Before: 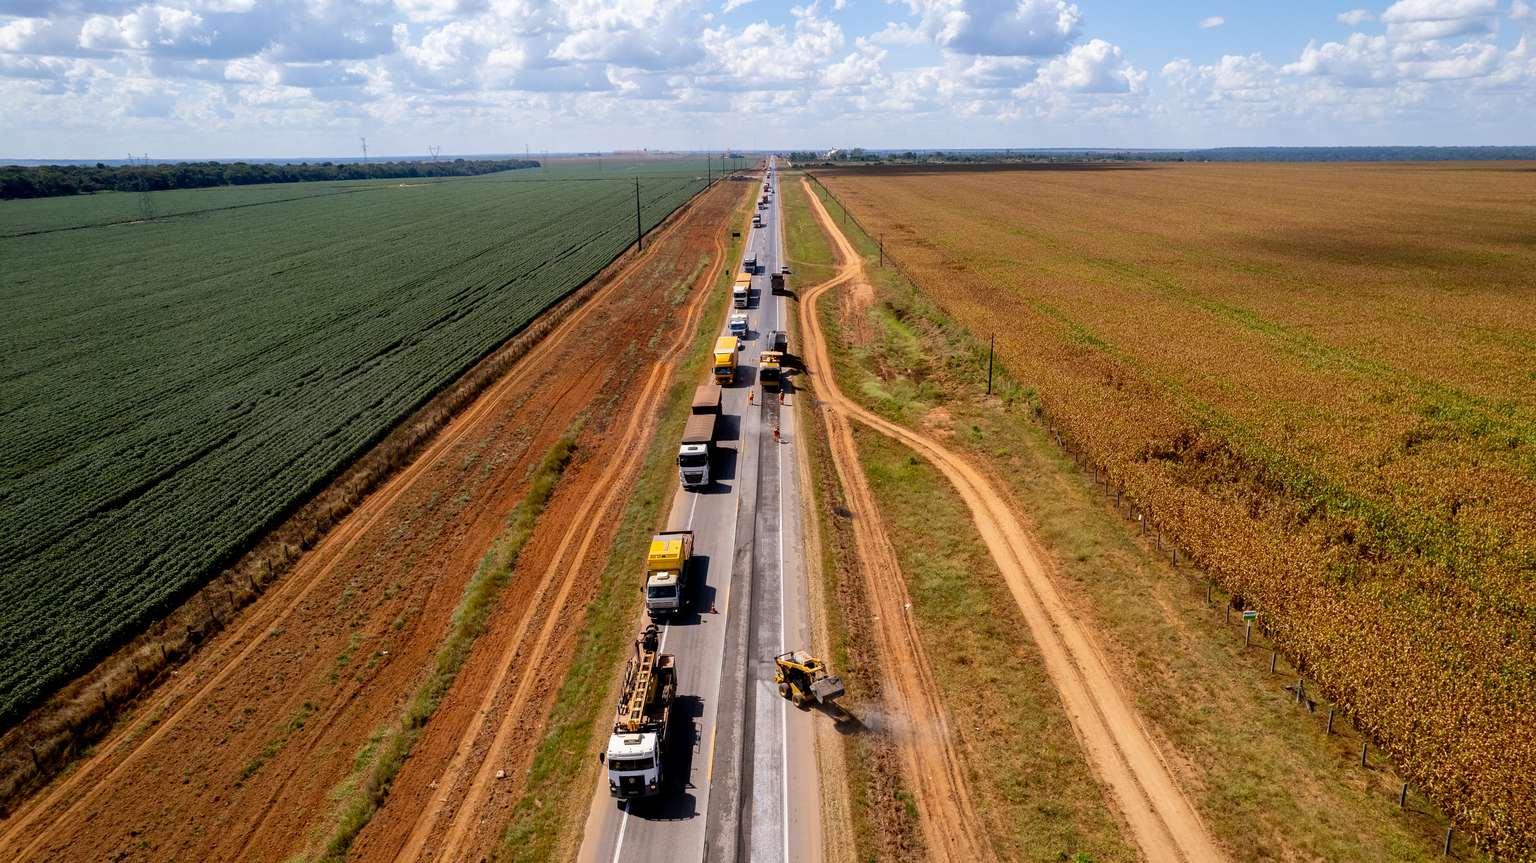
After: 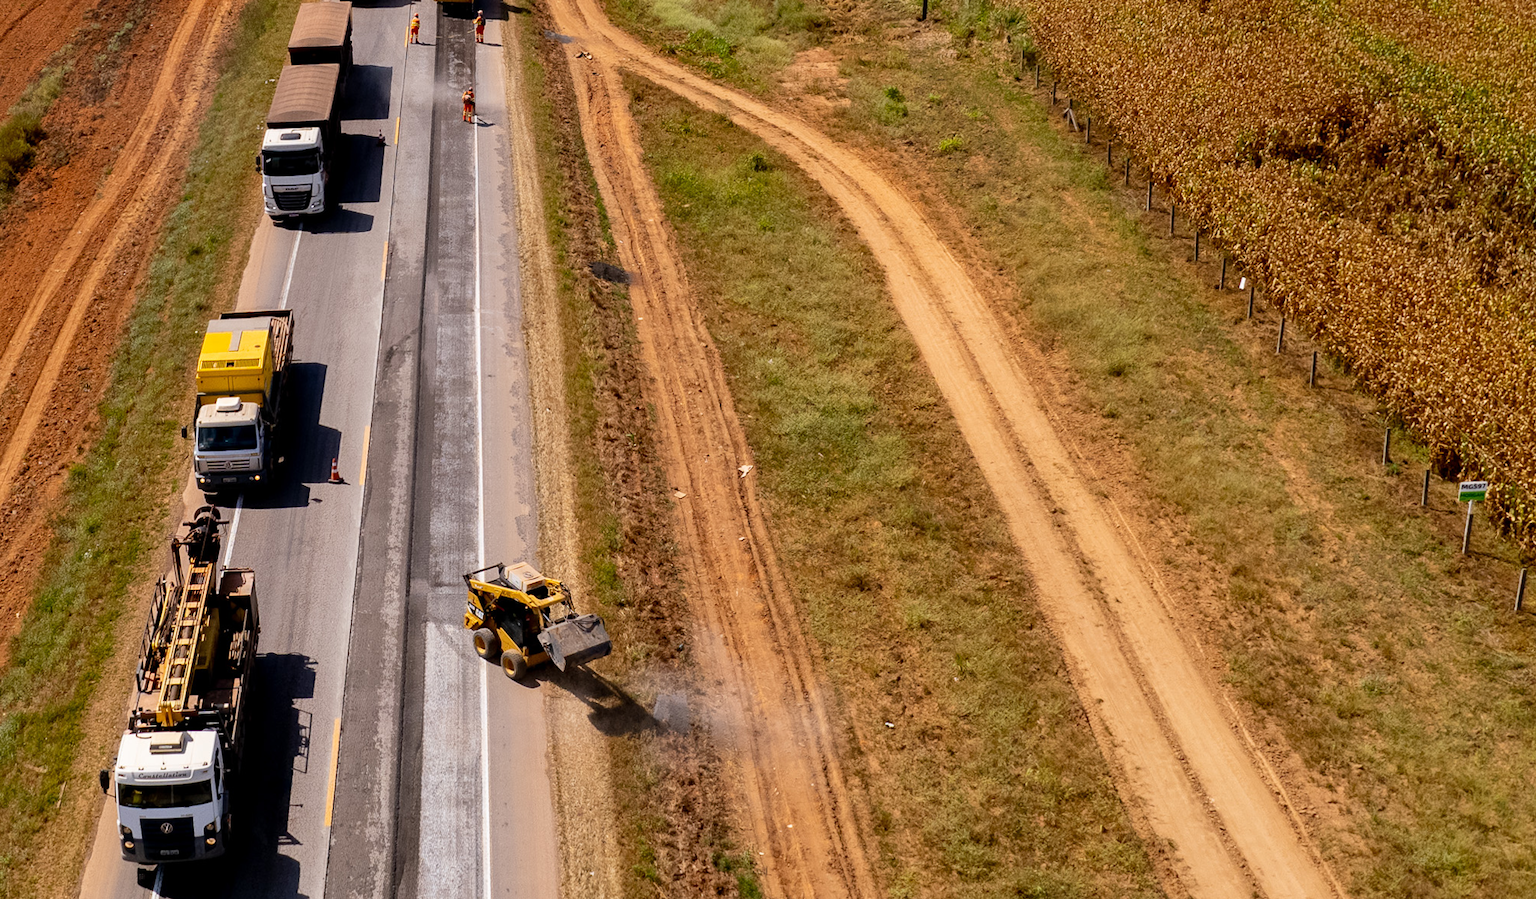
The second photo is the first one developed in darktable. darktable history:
crop: left 35.976%, top 45.819%, right 18.162%, bottom 5.807%
white balance: red 1, blue 1
rotate and perspective: lens shift (vertical) 0.048, lens shift (horizontal) -0.024, automatic cropping off
